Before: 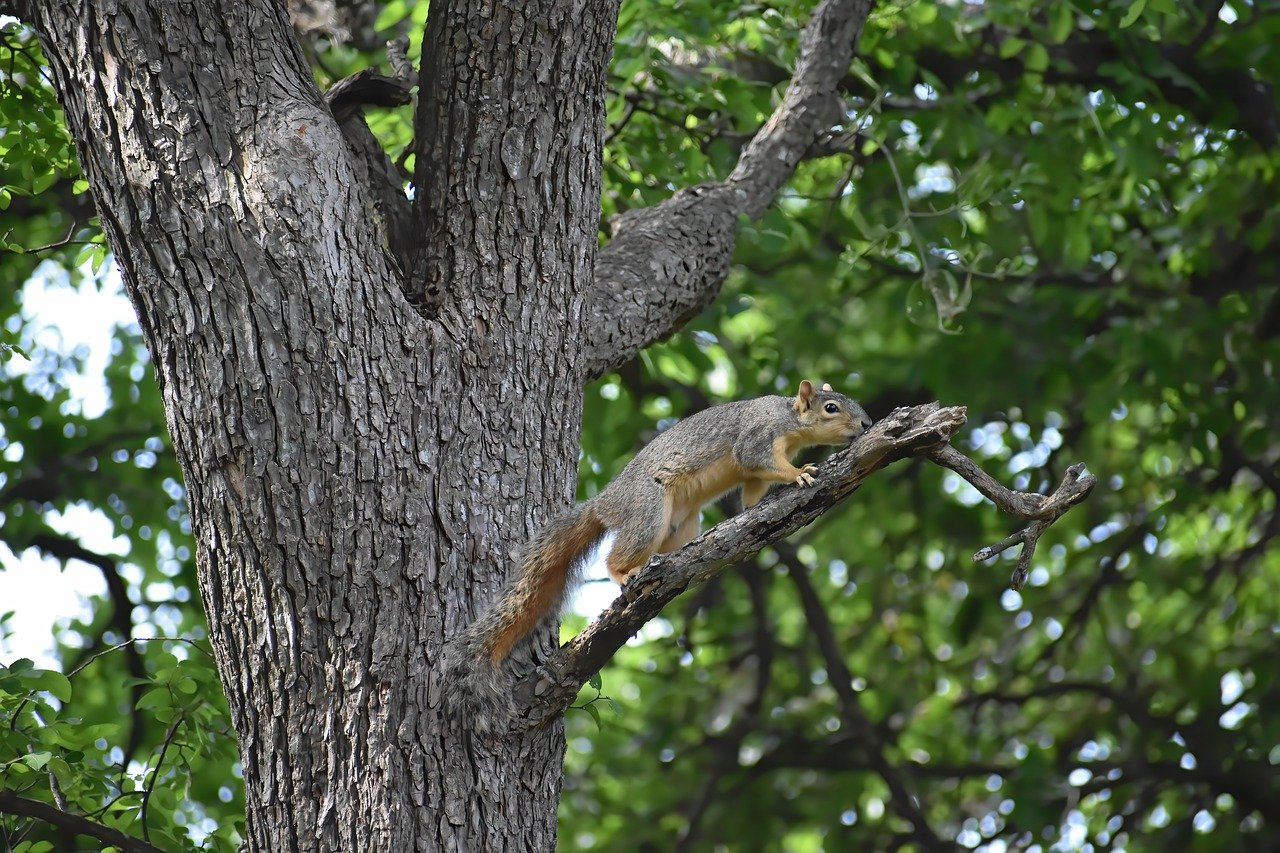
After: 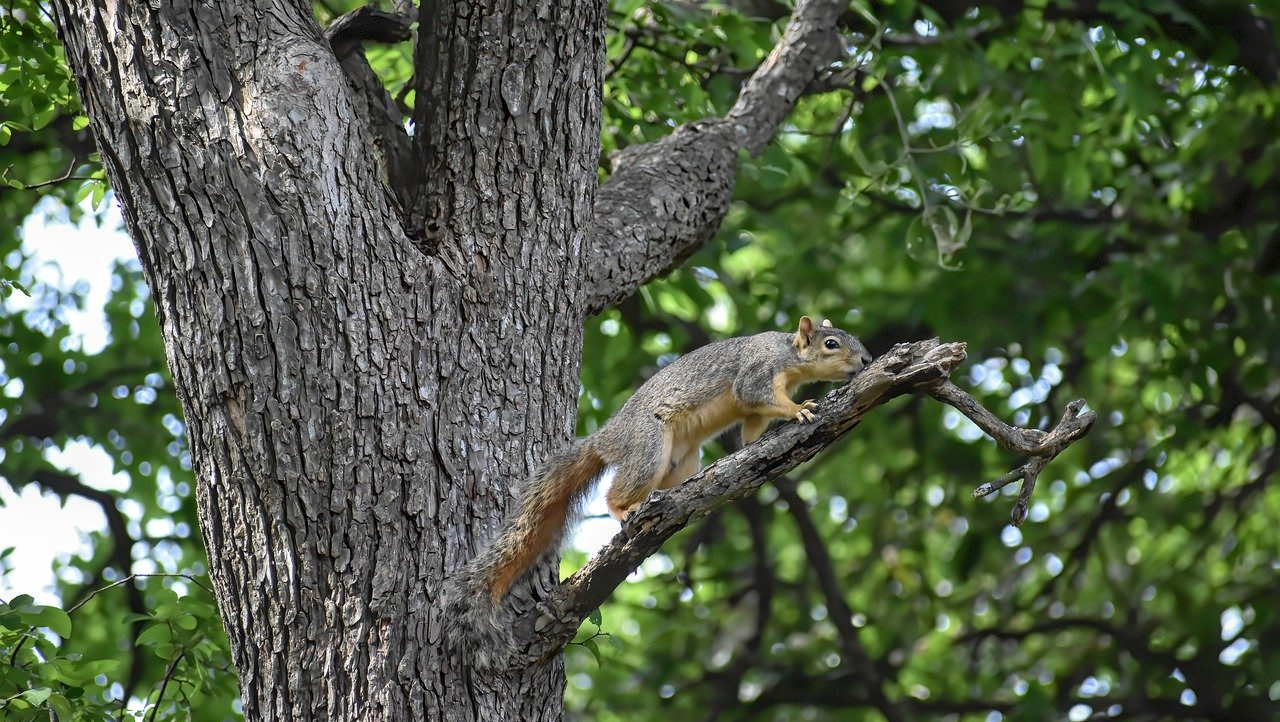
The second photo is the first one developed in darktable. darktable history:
local contrast: on, module defaults
crop: top 7.602%, bottom 7.661%
